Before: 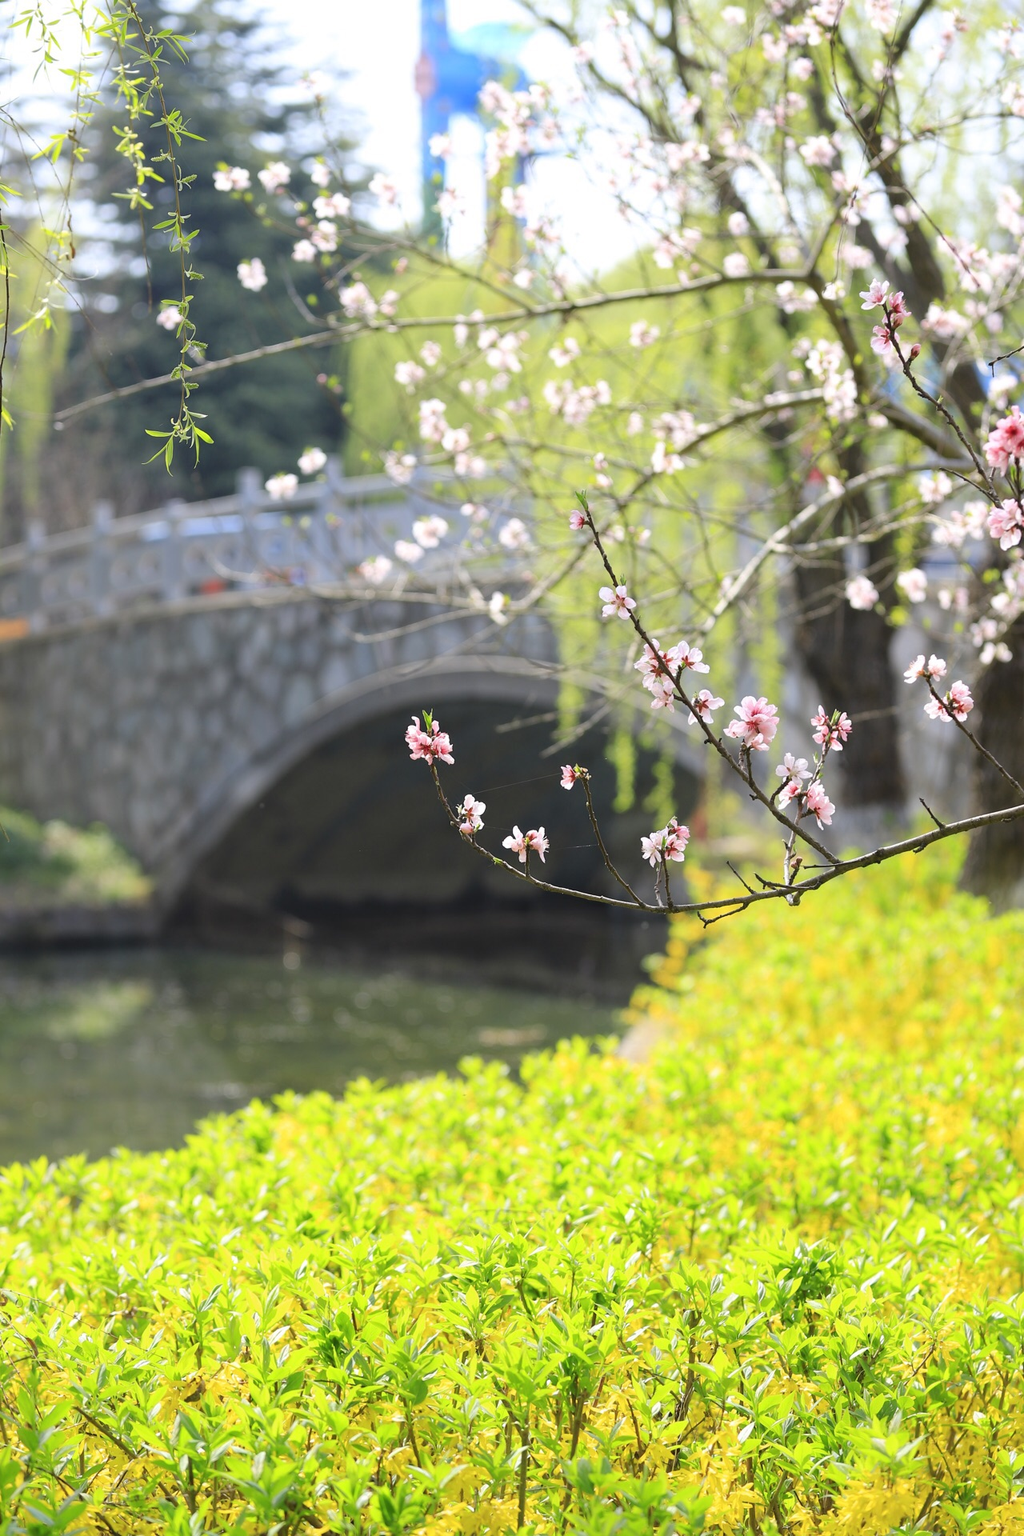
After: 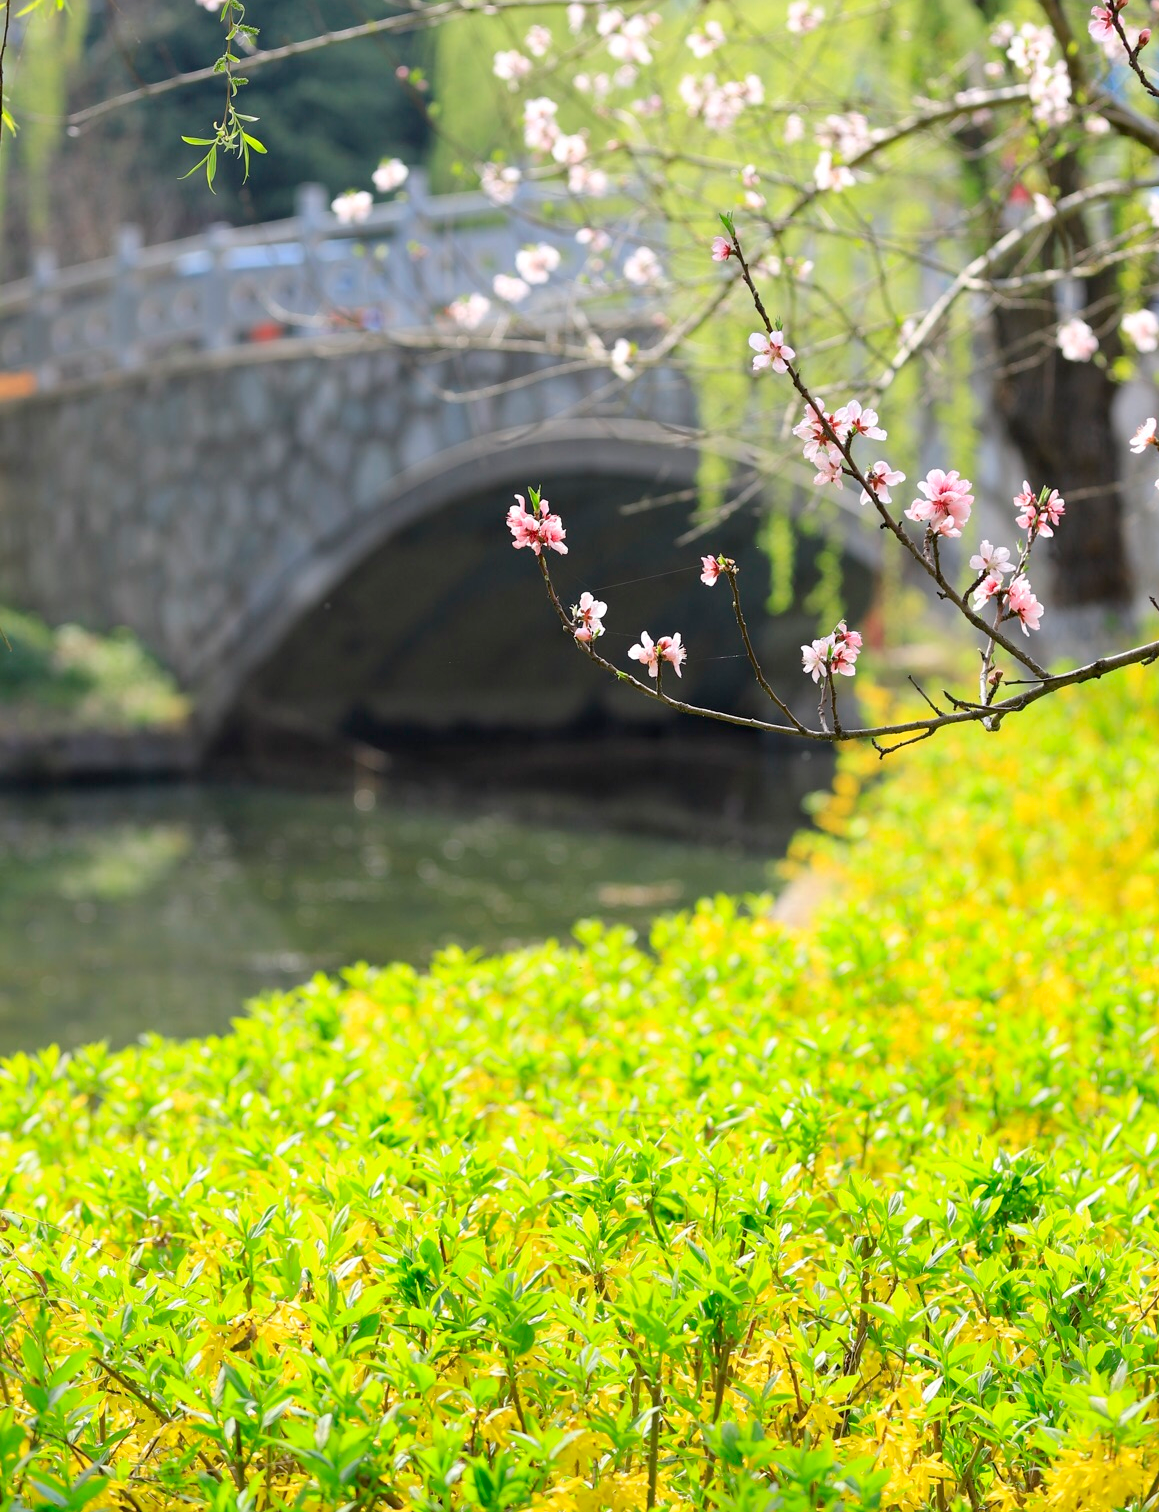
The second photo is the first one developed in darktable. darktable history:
exposure: black level correction 0.004, exposure 0.014 EV, compensate highlight preservation false
crop: top 20.916%, right 9.437%, bottom 0.316%
